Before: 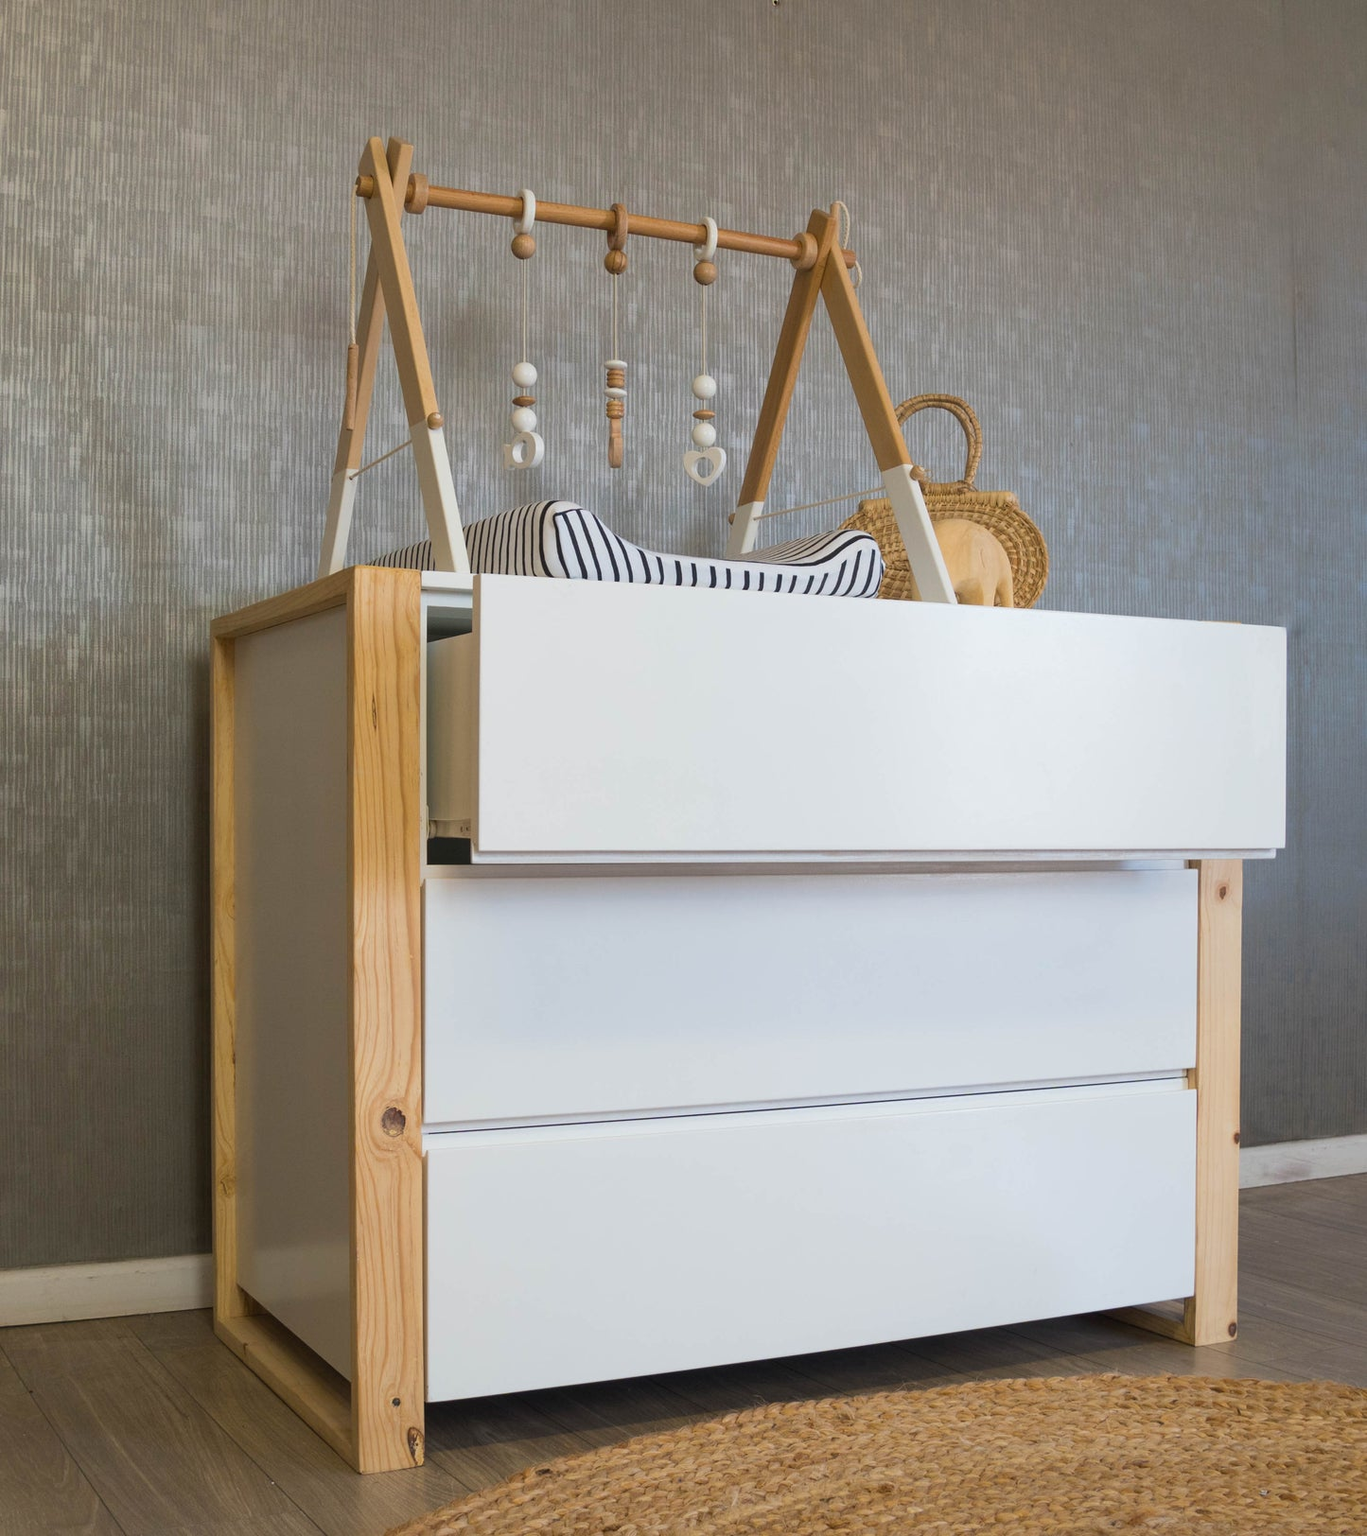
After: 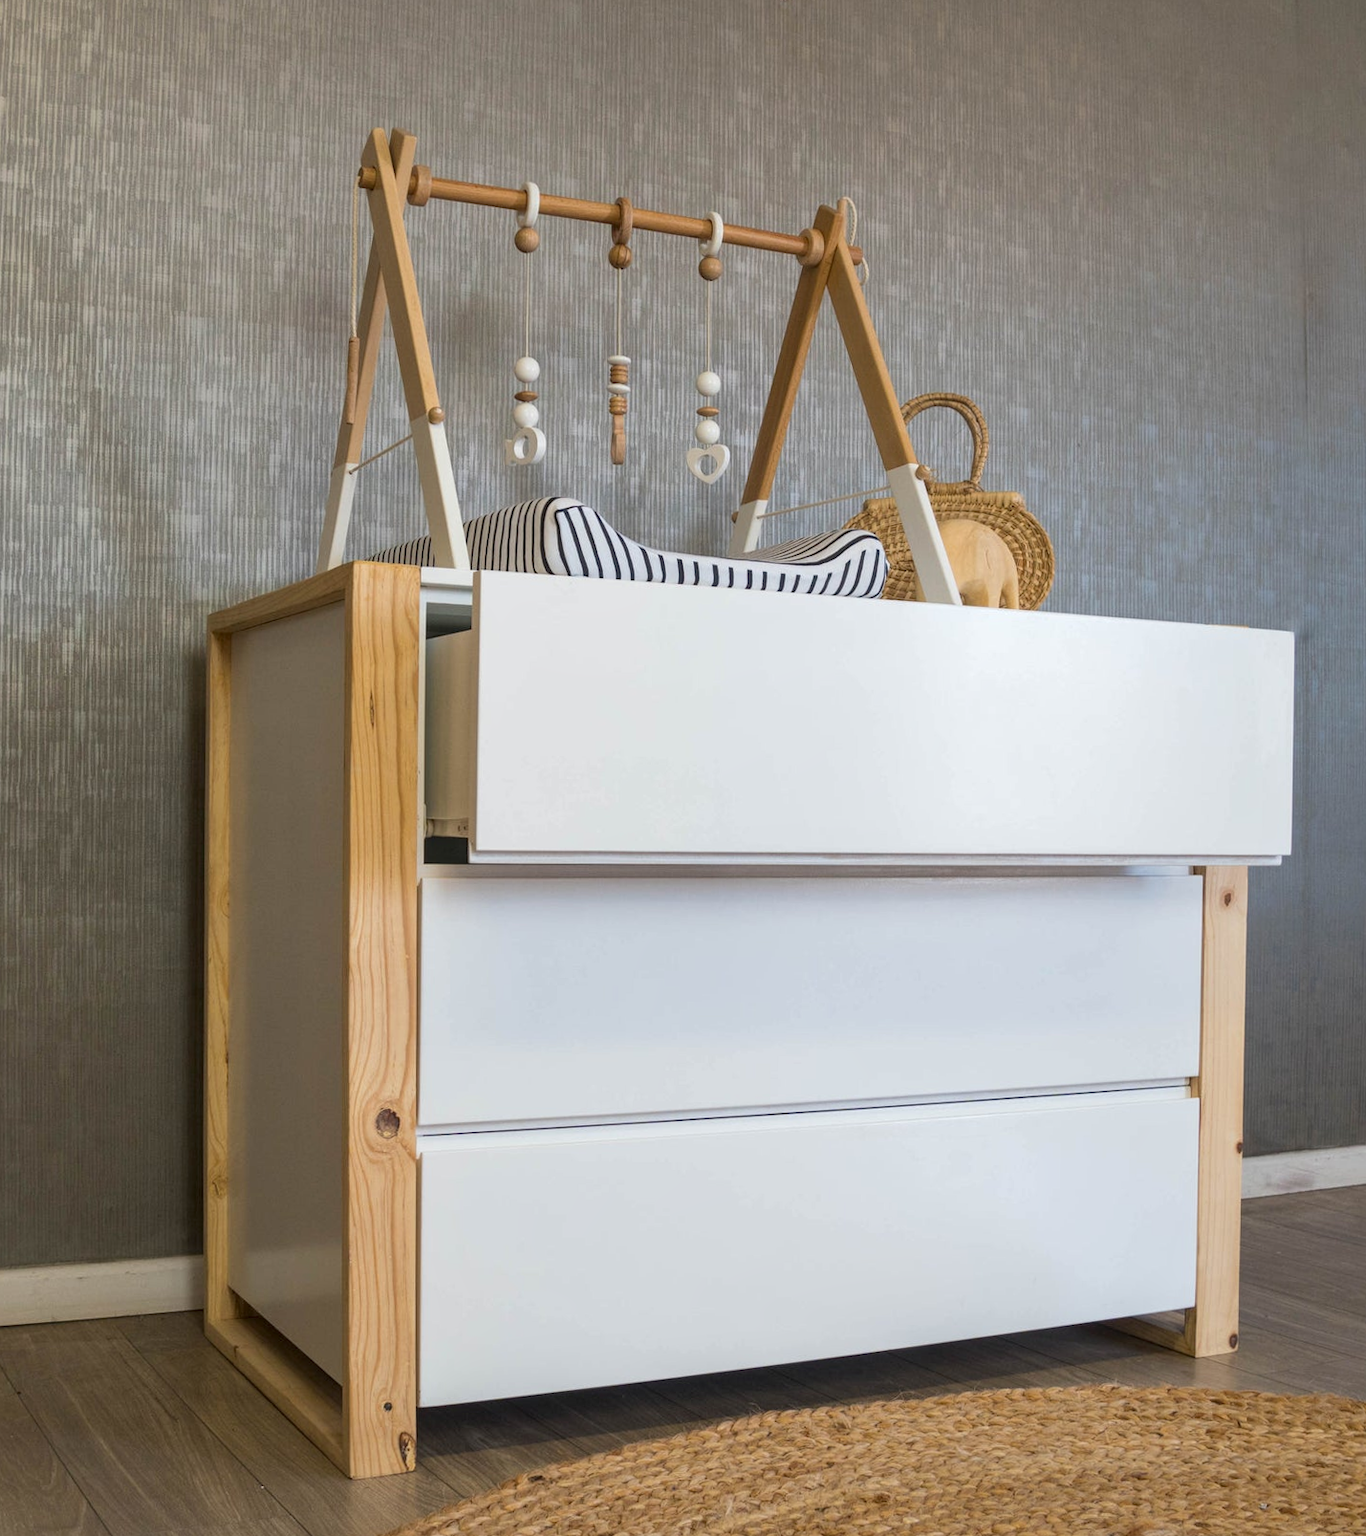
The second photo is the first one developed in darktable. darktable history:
local contrast: on, module defaults
crop and rotate: angle -0.518°
